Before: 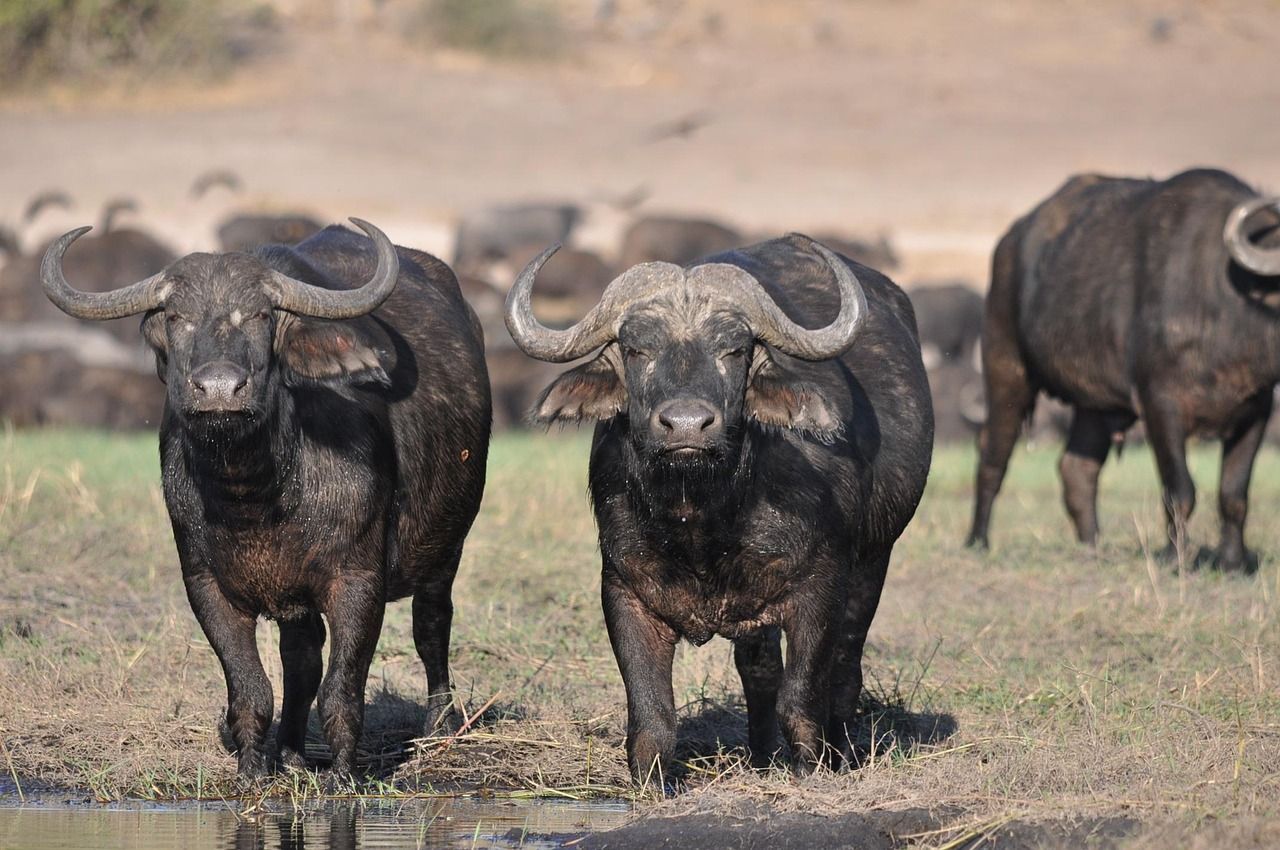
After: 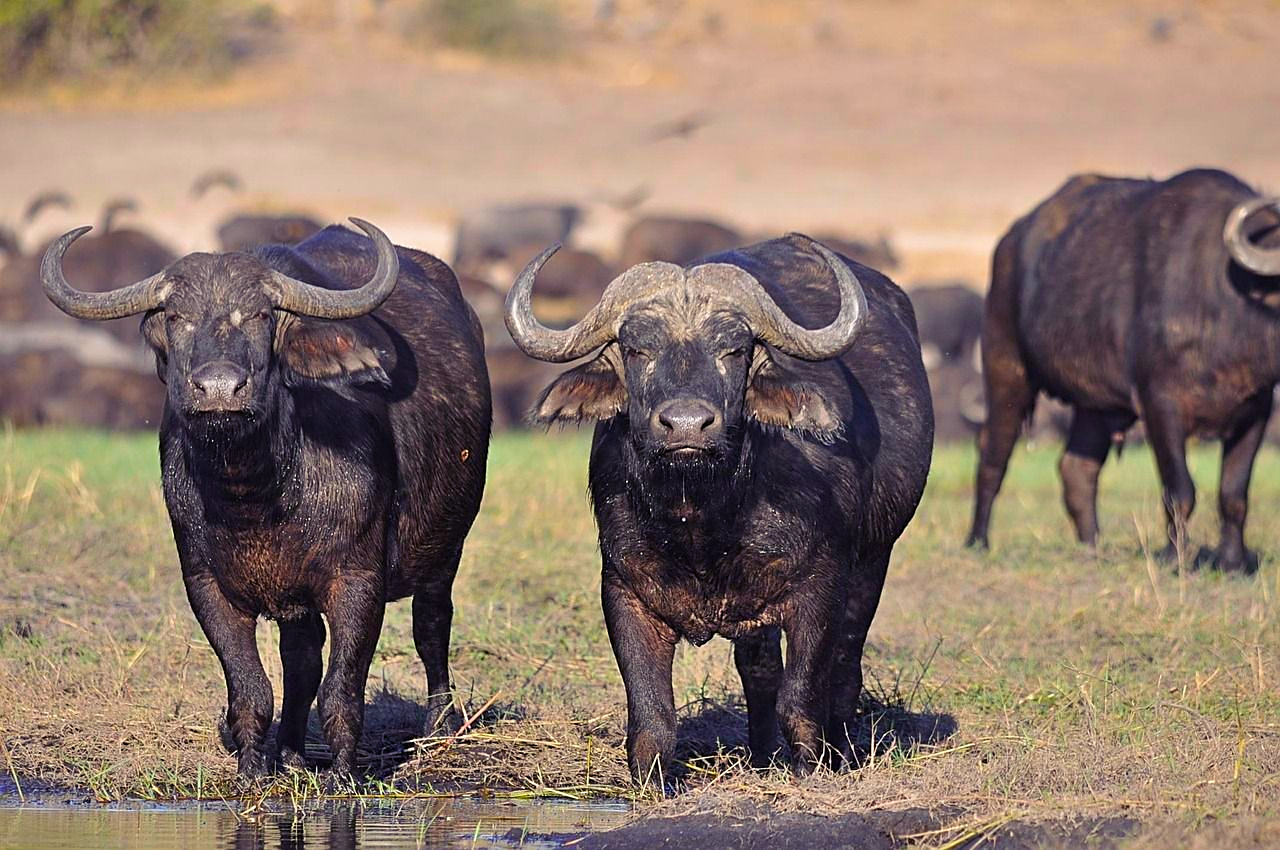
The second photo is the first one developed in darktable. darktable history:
color balance rgb: shadows lift › luminance -21.783%, shadows lift › chroma 9.039%, shadows lift › hue 282.36°, linear chroma grading › global chroma 25.102%, perceptual saturation grading › global saturation 19.905%, global vibrance 20%
sharpen: on, module defaults
